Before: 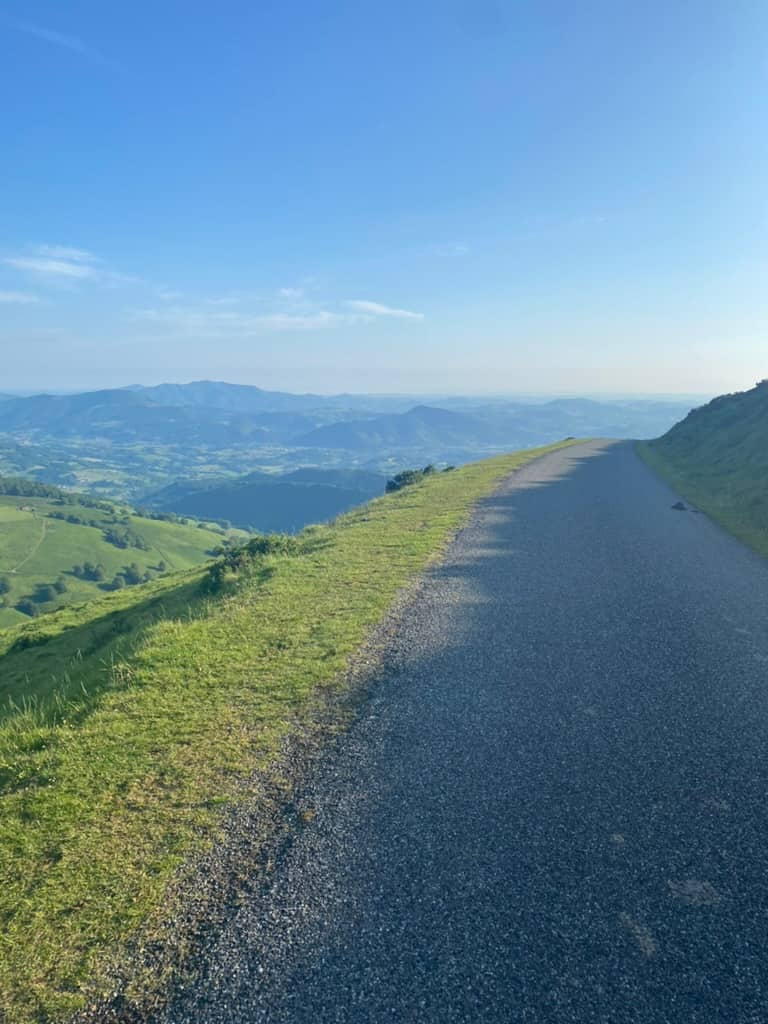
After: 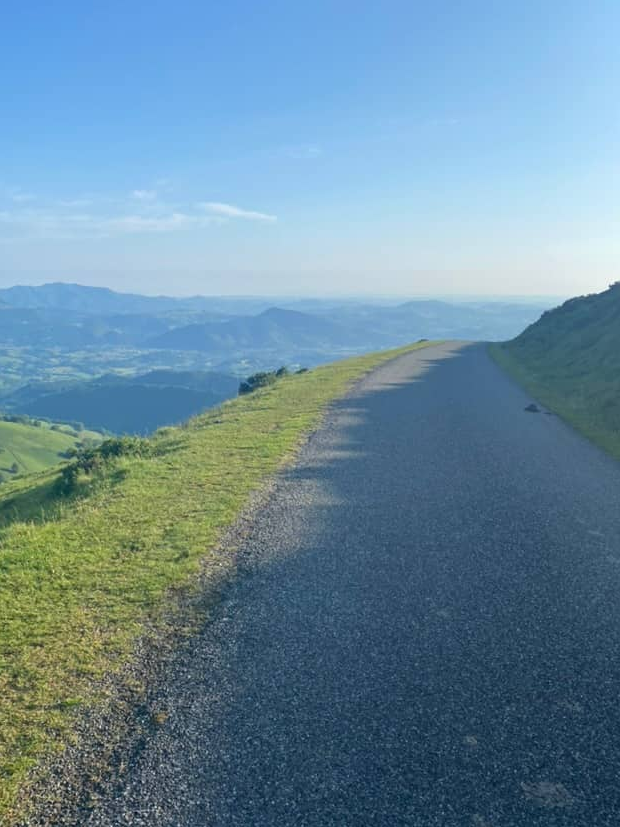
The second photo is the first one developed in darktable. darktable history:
white balance: red 1, blue 1
crop: left 19.159%, top 9.58%, bottom 9.58%
